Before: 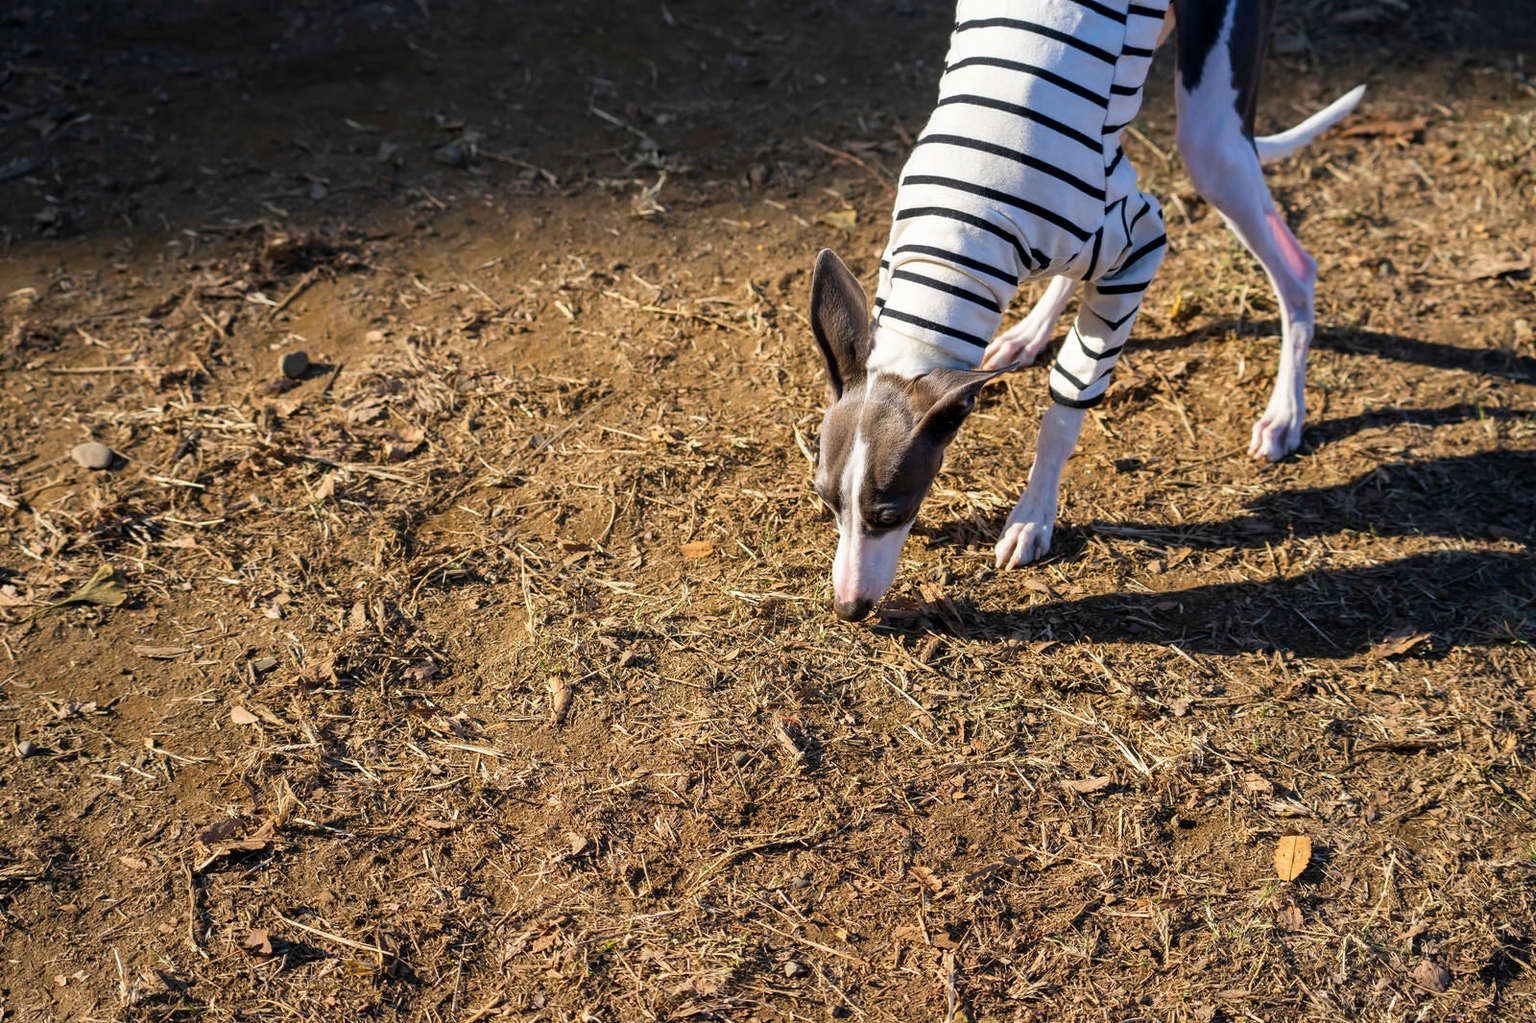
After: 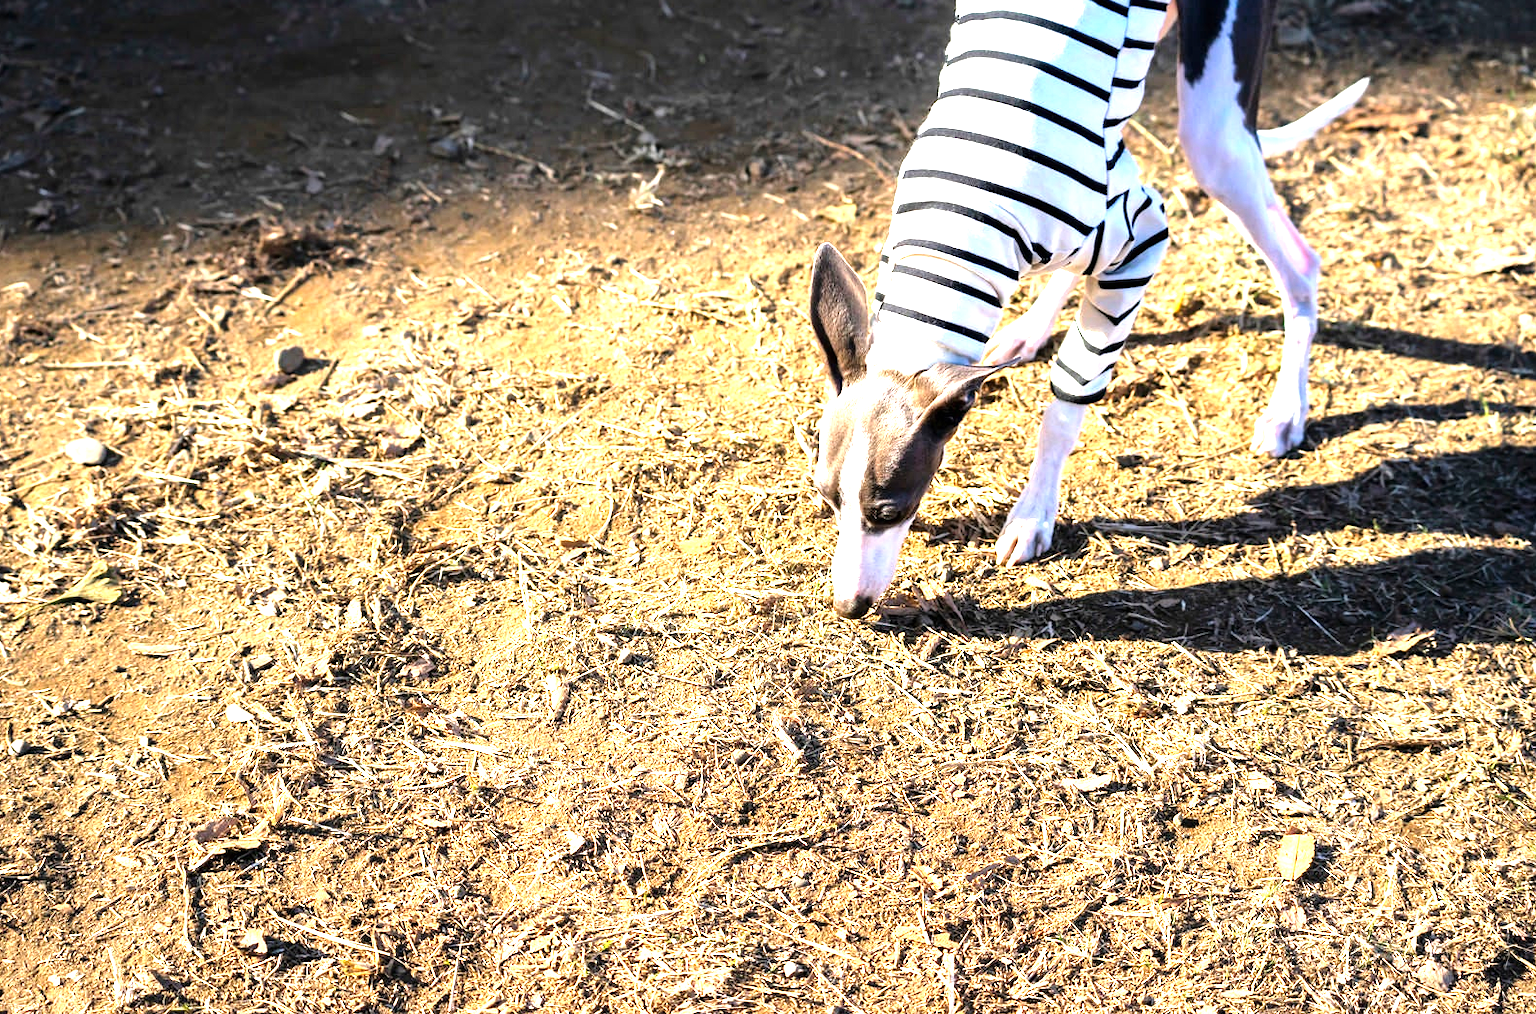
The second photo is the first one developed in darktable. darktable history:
tone equalizer: -8 EV -0.779 EV, -7 EV -0.671 EV, -6 EV -0.63 EV, -5 EV -0.411 EV, -3 EV 0.391 EV, -2 EV 0.6 EV, -1 EV 0.683 EV, +0 EV 0.751 EV, mask exposure compensation -0.505 EV
crop: left 0.448%, top 0.765%, right 0.245%, bottom 0.794%
exposure: black level correction 0, exposure 1.289 EV, compensate exposure bias true, compensate highlight preservation false
